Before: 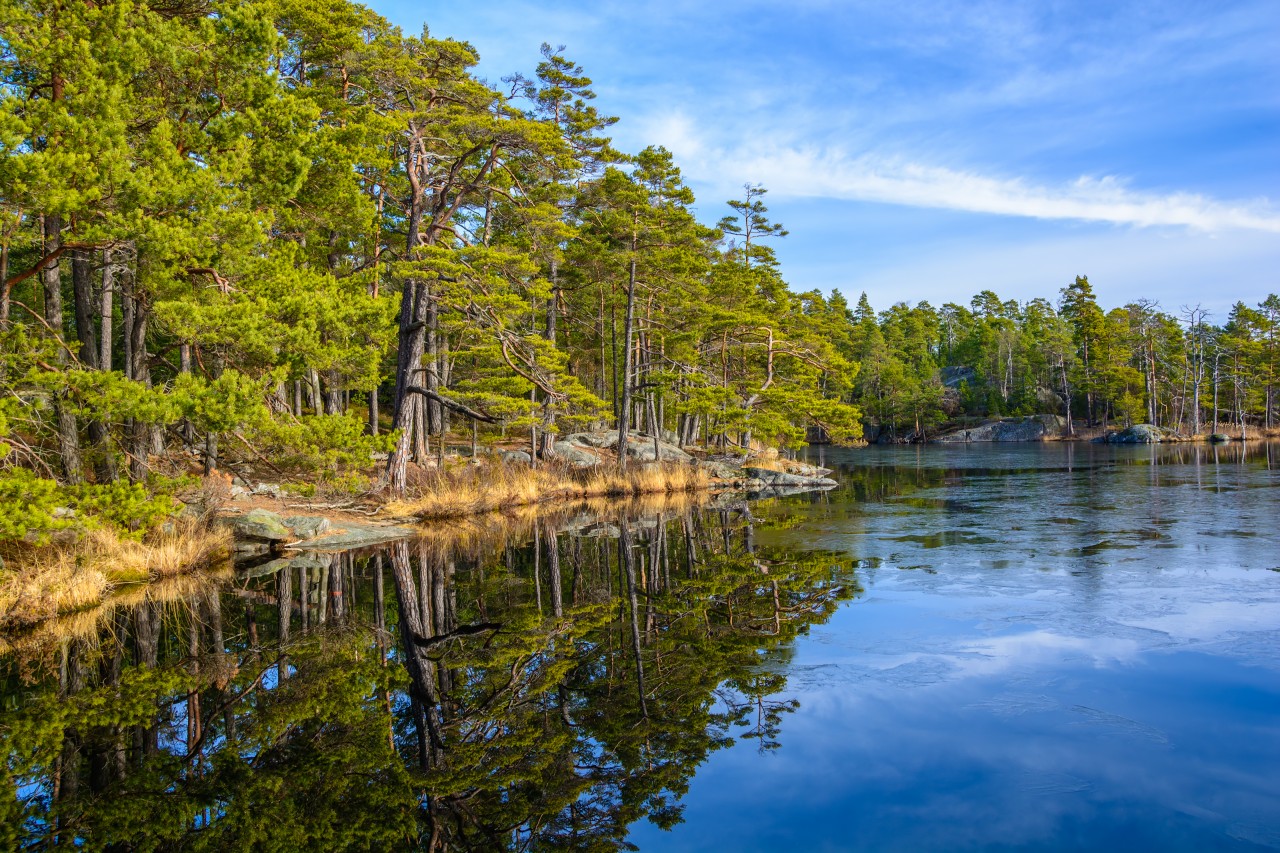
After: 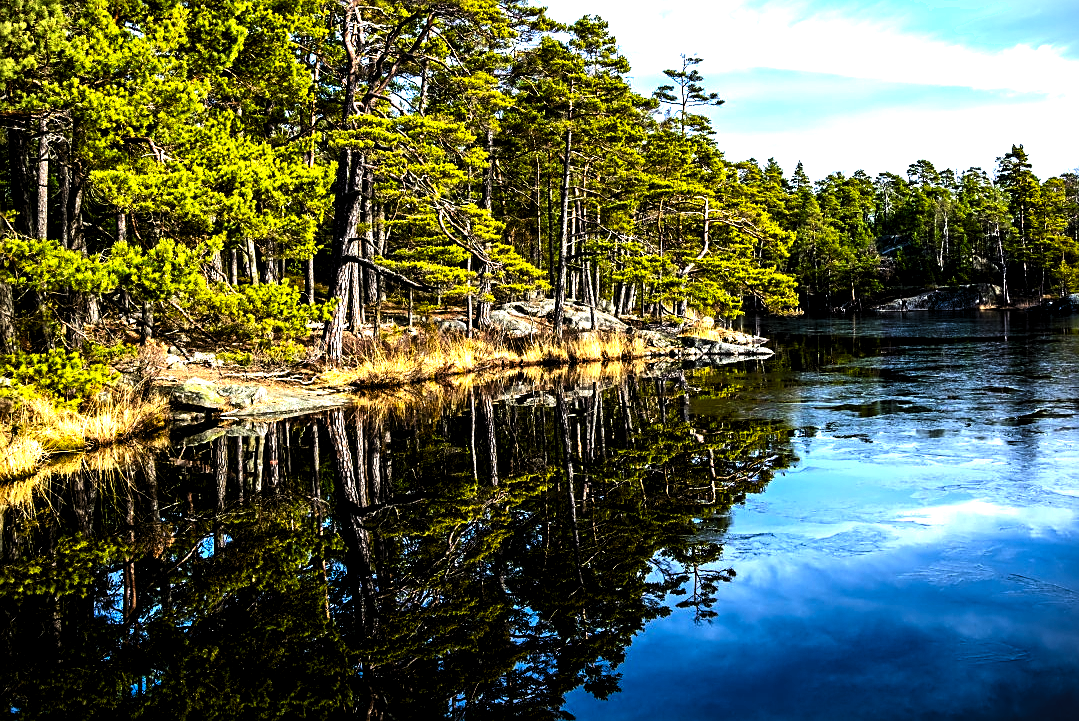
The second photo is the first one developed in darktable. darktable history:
contrast brightness saturation: contrast 0.132, brightness -0.245, saturation 0.145
crop and rotate: left 5.001%, top 15.464%, right 10.687%
exposure: black level correction 0, exposure 0.697 EV, compensate highlight preservation false
shadows and highlights: shadows -28.53, highlights 30.4
sharpen: on, module defaults
levels: black 0.055%, levels [0.129, 0.519, 0.867]
vignetting: fall-off start 99.6%
